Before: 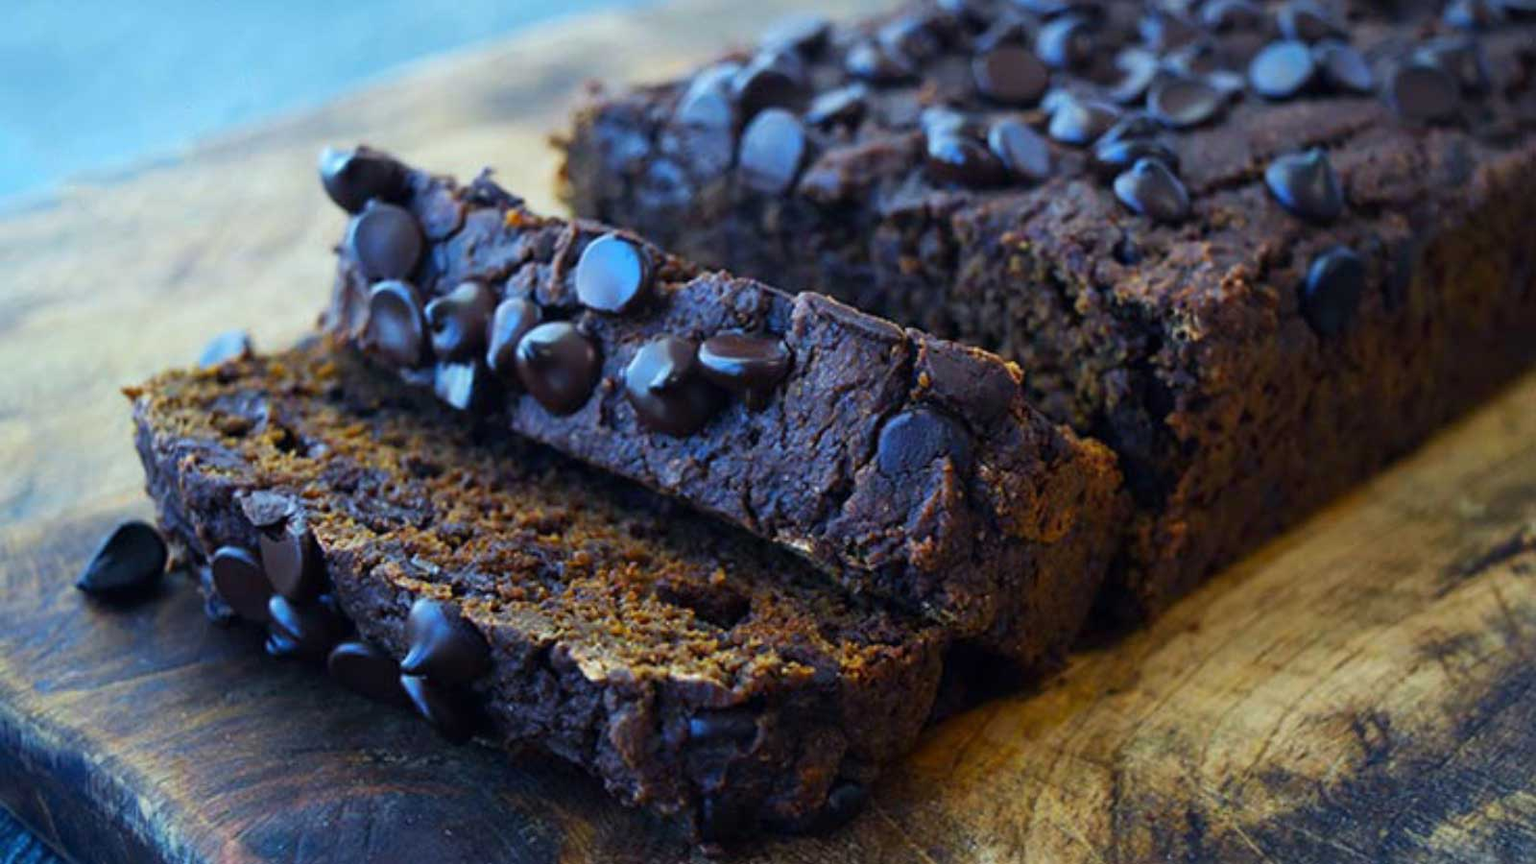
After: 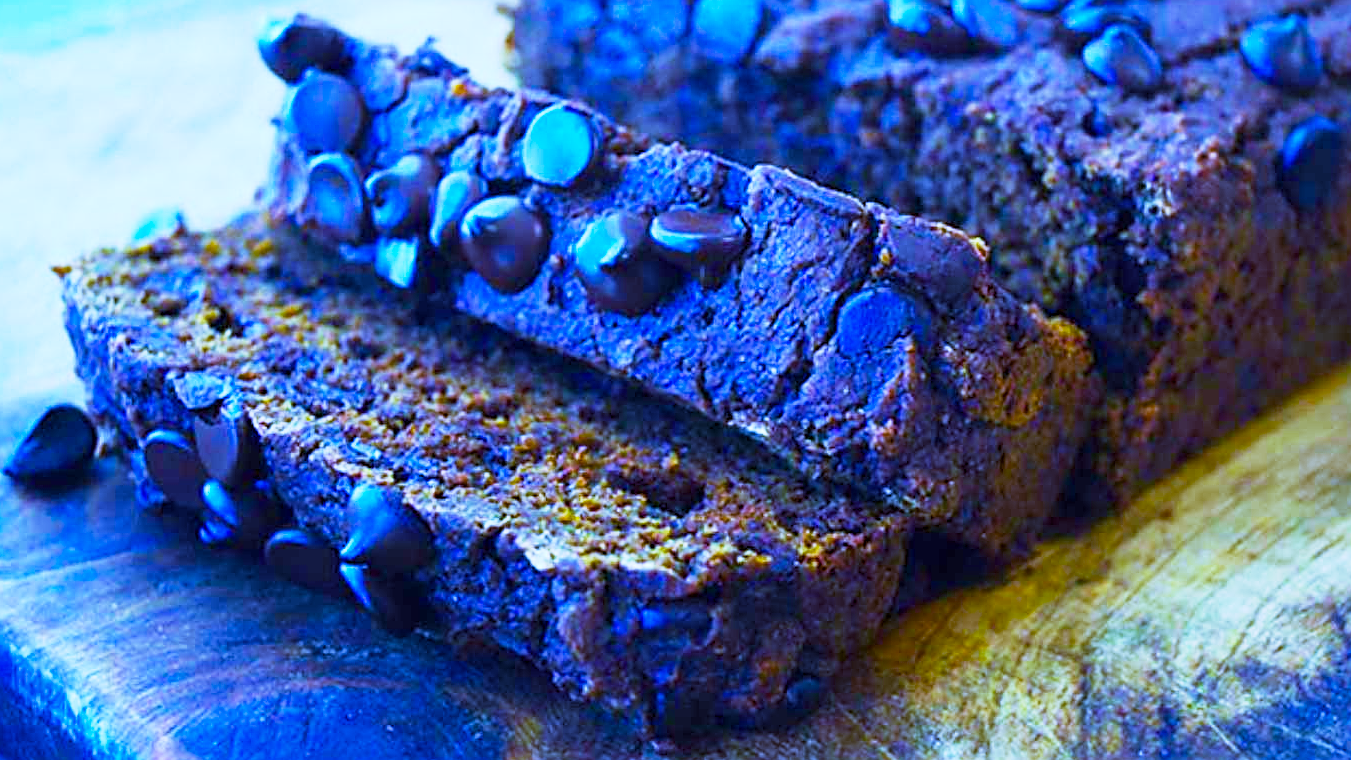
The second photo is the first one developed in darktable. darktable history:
color balance rgb: linear chroma grading › global chroma 15%, perceptual saturation grading › global saturation 30%
crop and rotate: left 4.842%, top 15.51%, right 10.668%
velvia: on, module defaults
sharpen: on, module defaults
base curve: curves: ch0 [(0, 0) (0.088, 0.125) (0.176, 0.251) (0.354, 0.501) (0.613, 0.749) (1, 0.877)], preserve colors none
exposure: black level correction 0, exposure 0.877 EV, compensate exposure bias true, compensate highlight preservation false
white balance: red 0.766, blue 1.537
